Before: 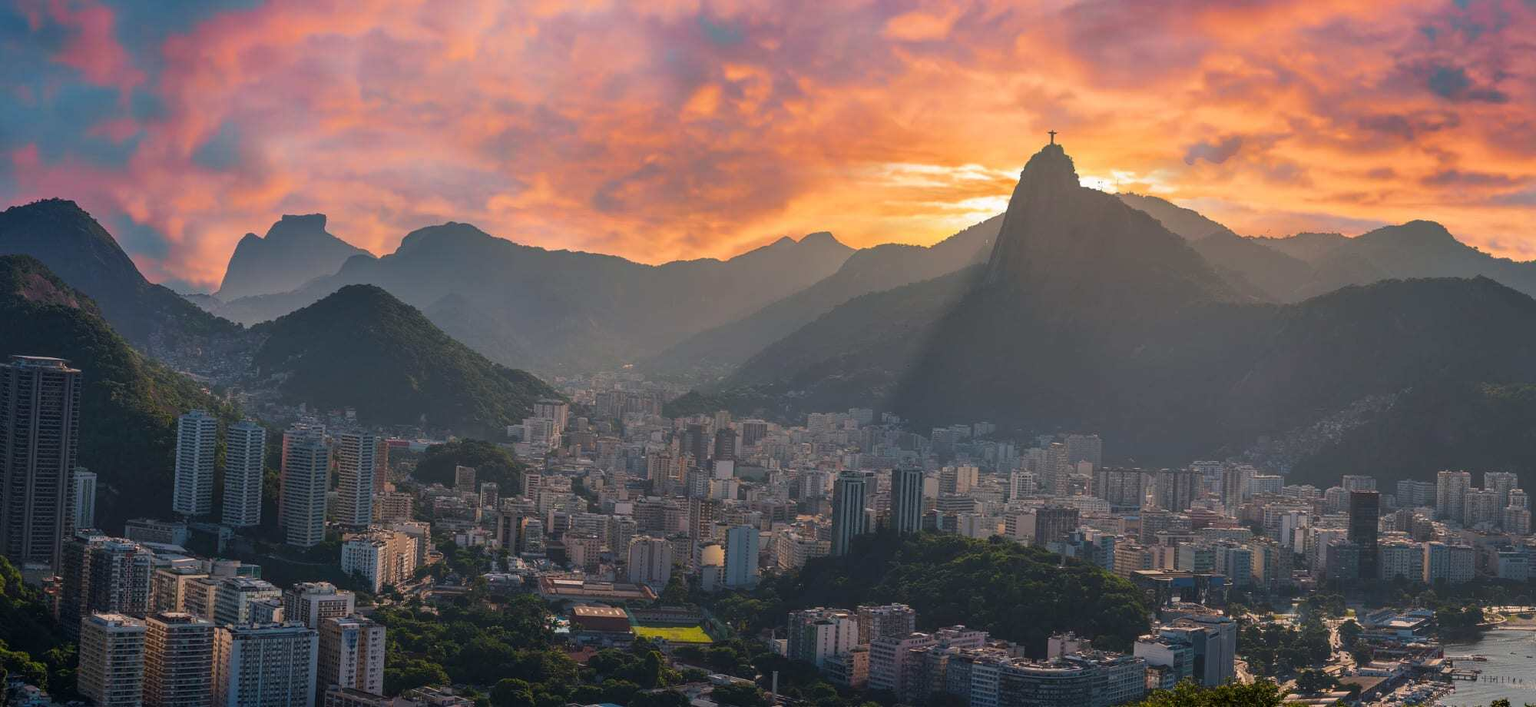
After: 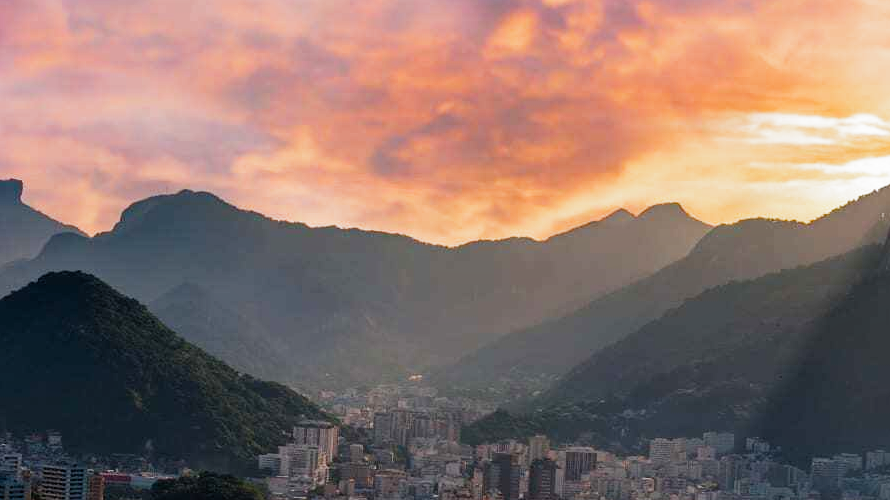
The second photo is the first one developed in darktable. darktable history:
tone equalizer: -8 EV -0.418 EV, -7 EV -0.377 EV, -6 EV -0.311 EV, -5 EV -0.2 EV, -3 EV 0.189 EV, -2 EV 0.363 EV, -1 EV 0.365 EV, +0 EV 0.441 EV, edges refinement/feathering 500, mask exposure compensation -1.57 EV, preserve details guided filter
crop: left 20.145%, top 10.798%, right 35.352%, bottom 34.835%
exposure: black level correction 0.013, compensate highlight preservation false
filmic rgb: black relative exposure -8.09 EV, white relative exposure 3.01 EV, hardness 5.41, contrast 1.261, preserve chrominance no, color science v4 (2020), contrast in shadows soft
